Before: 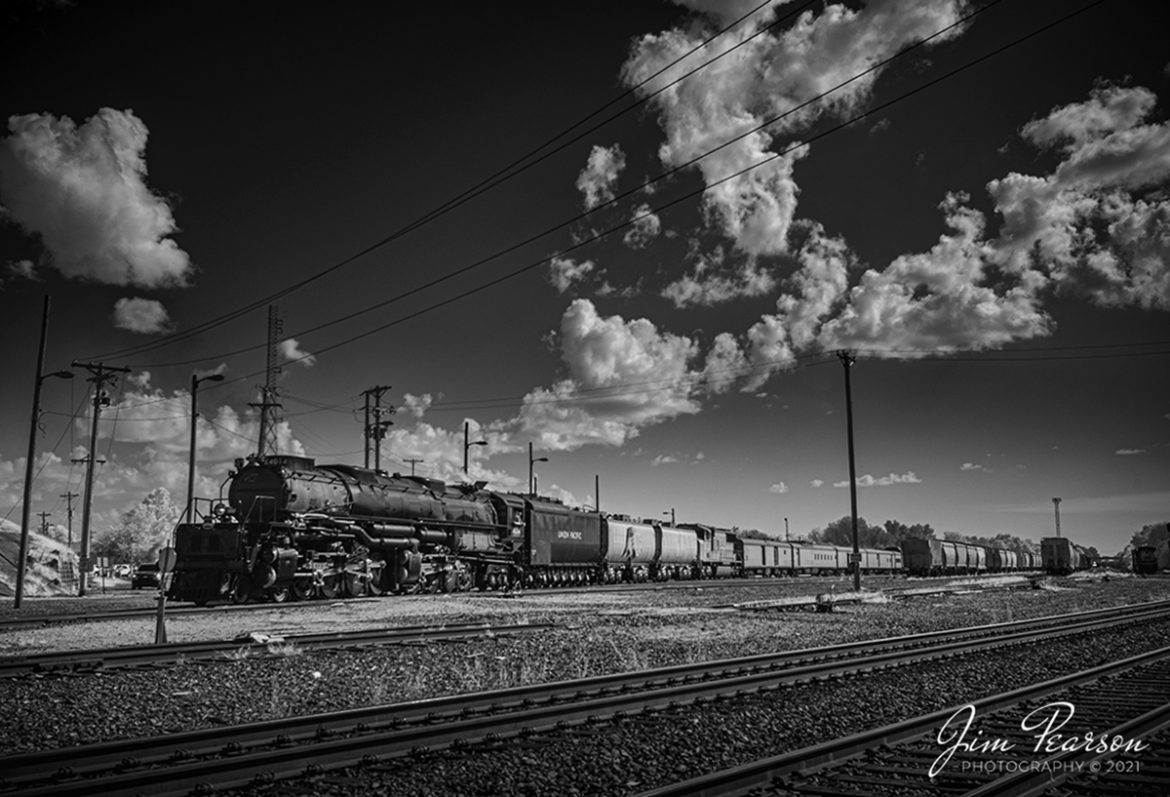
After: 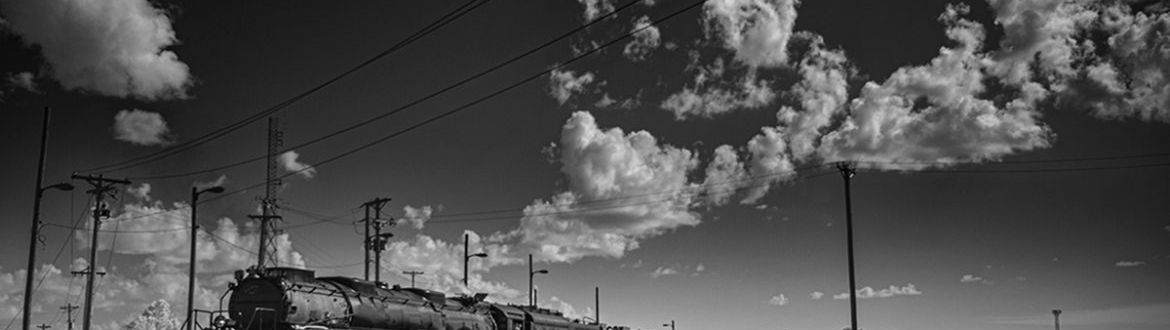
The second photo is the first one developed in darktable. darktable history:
crop and rotate: top 23.634%, bottom 34.891%
